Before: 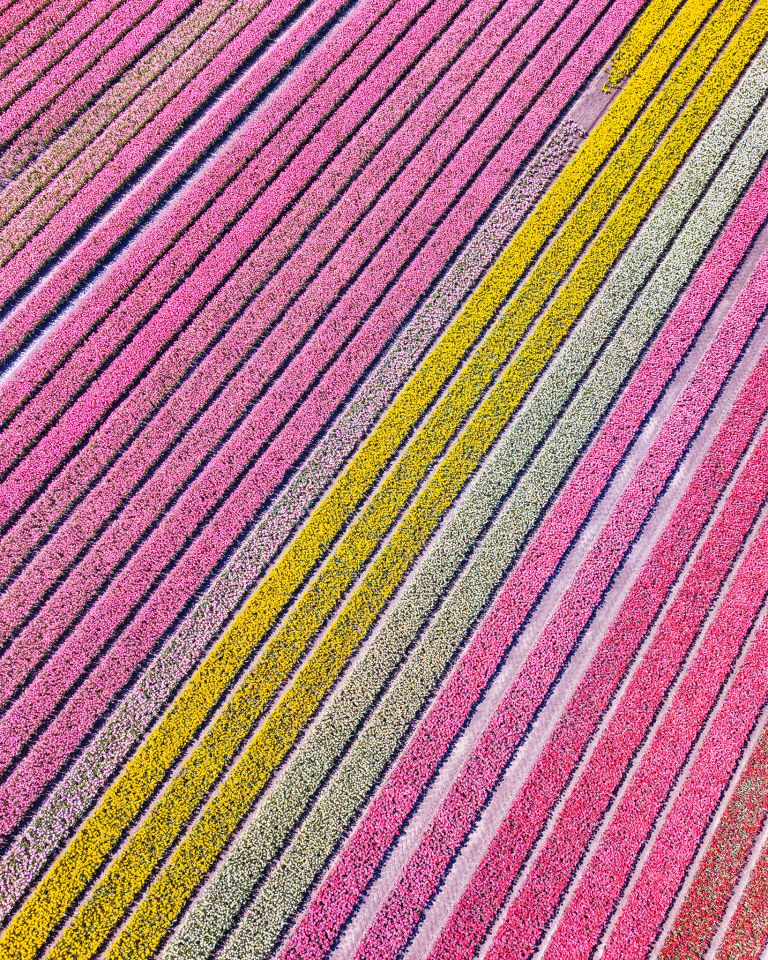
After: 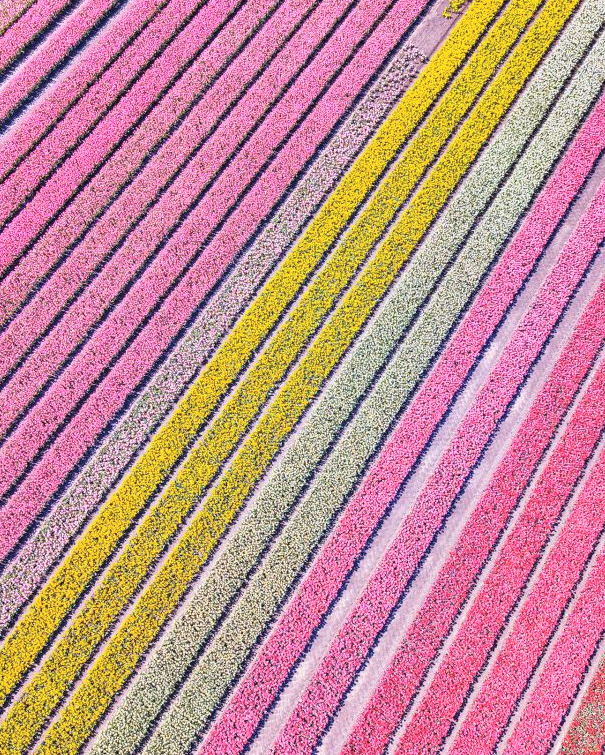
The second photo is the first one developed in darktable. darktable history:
contrast brightness saturation: brightness 0.13
crop and rotate: left 20.74%, top 7.912%, right 0.375%, bottom 13.378%
